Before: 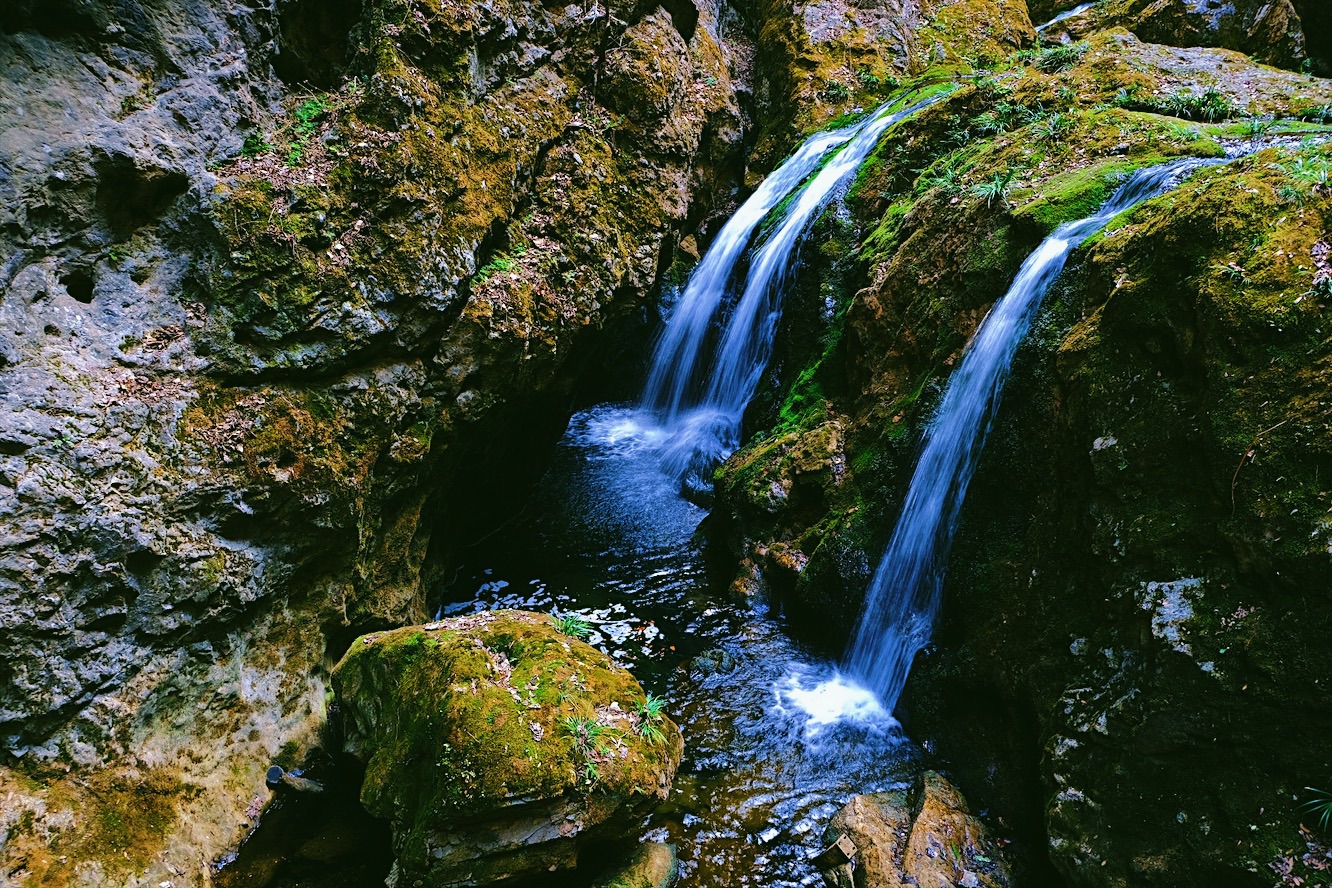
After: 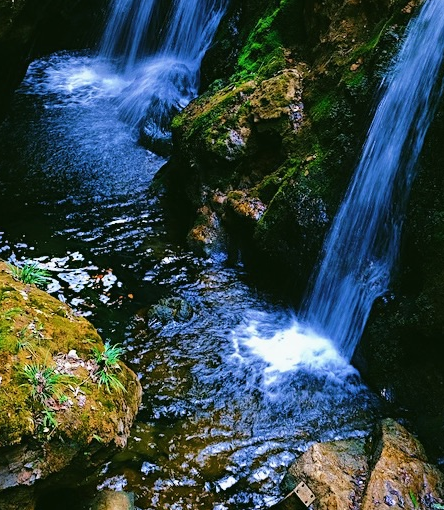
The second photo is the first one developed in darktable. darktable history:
crop: left 40.744%, top 39.682%, right 25.878%, bottom 2.826%
exposure: compensate highlight preservation false
